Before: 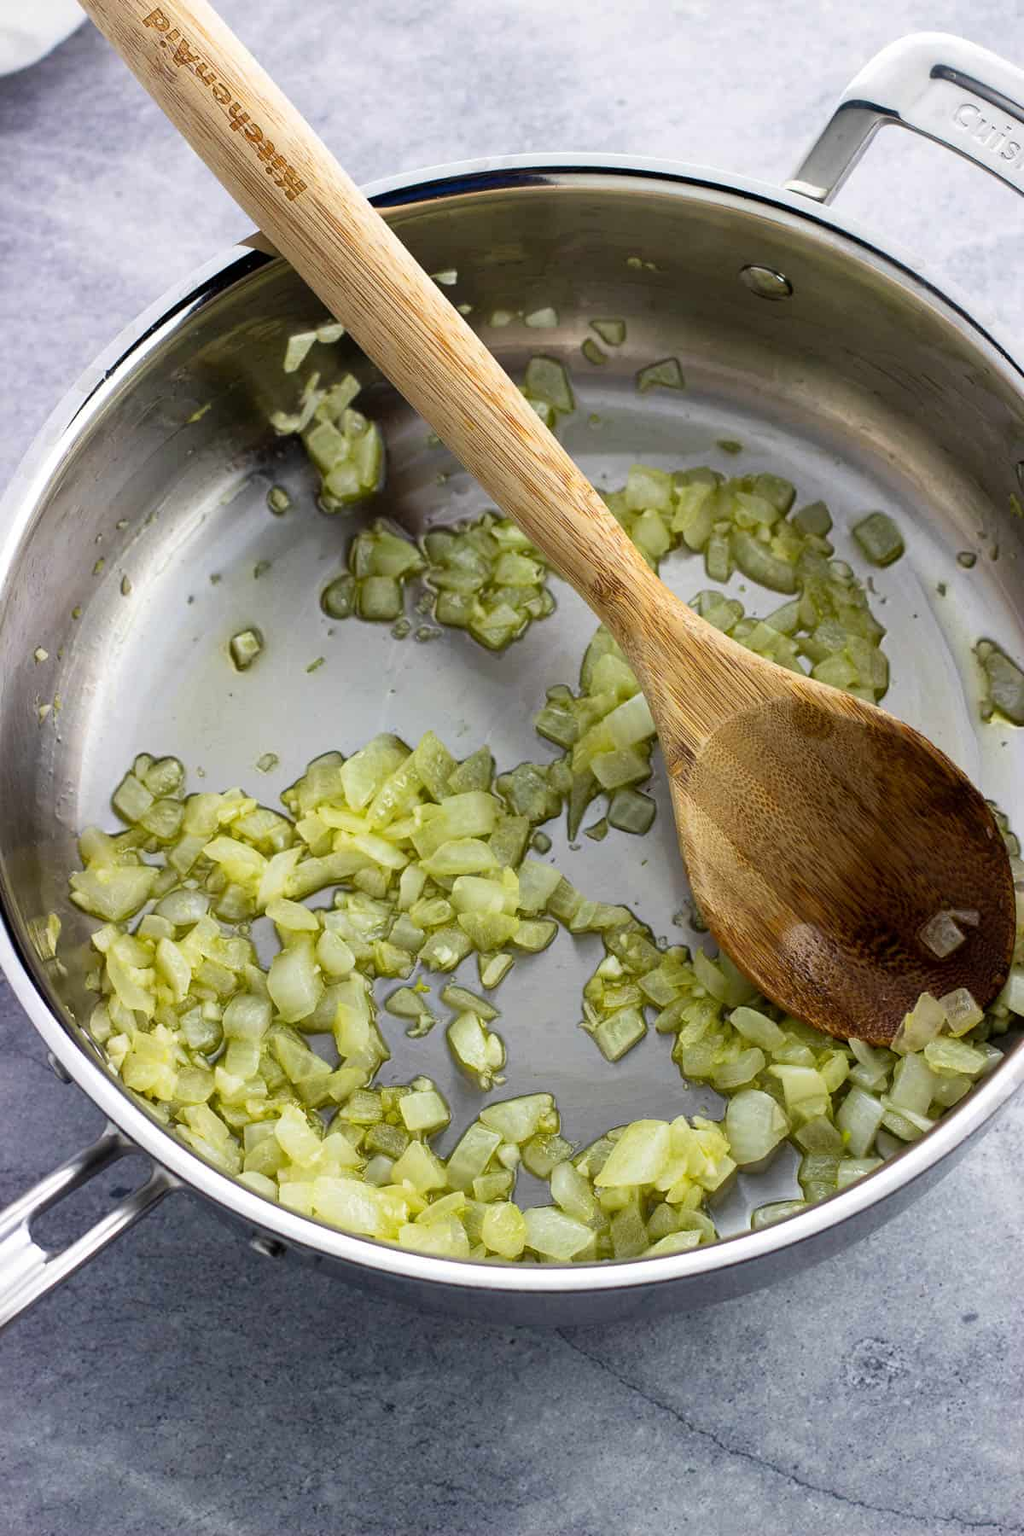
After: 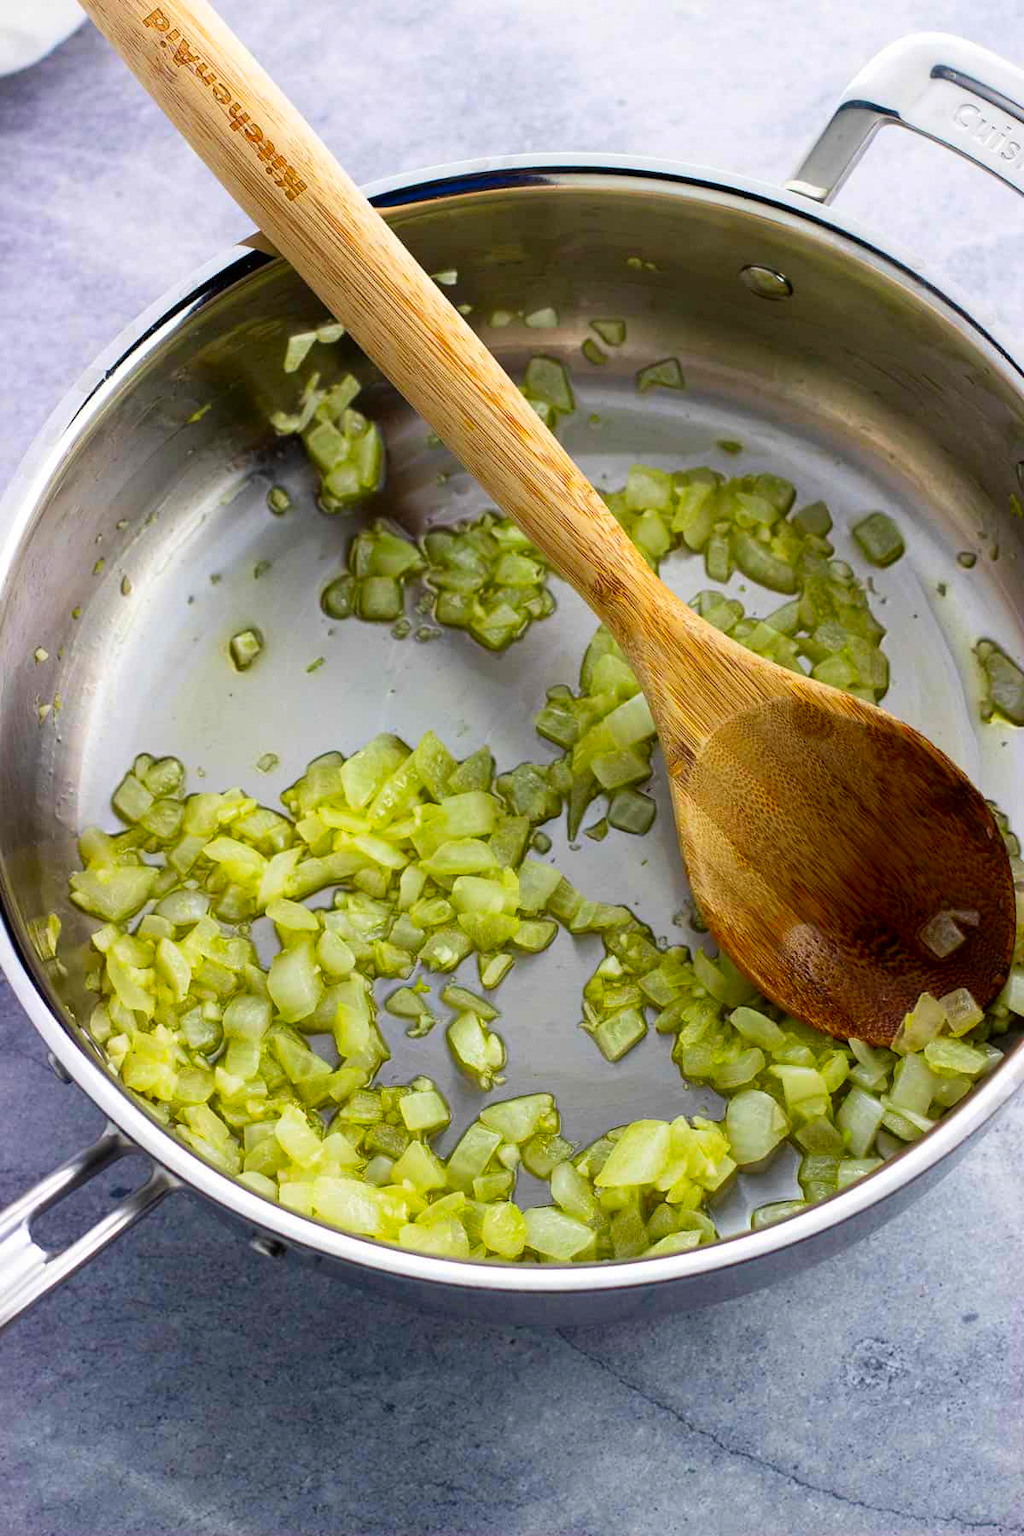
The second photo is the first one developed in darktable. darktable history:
shadows and highlights: shadows -68.19, highlights 35.06, soften with gaussian
contrast brightness saturation: saturation 0.484
